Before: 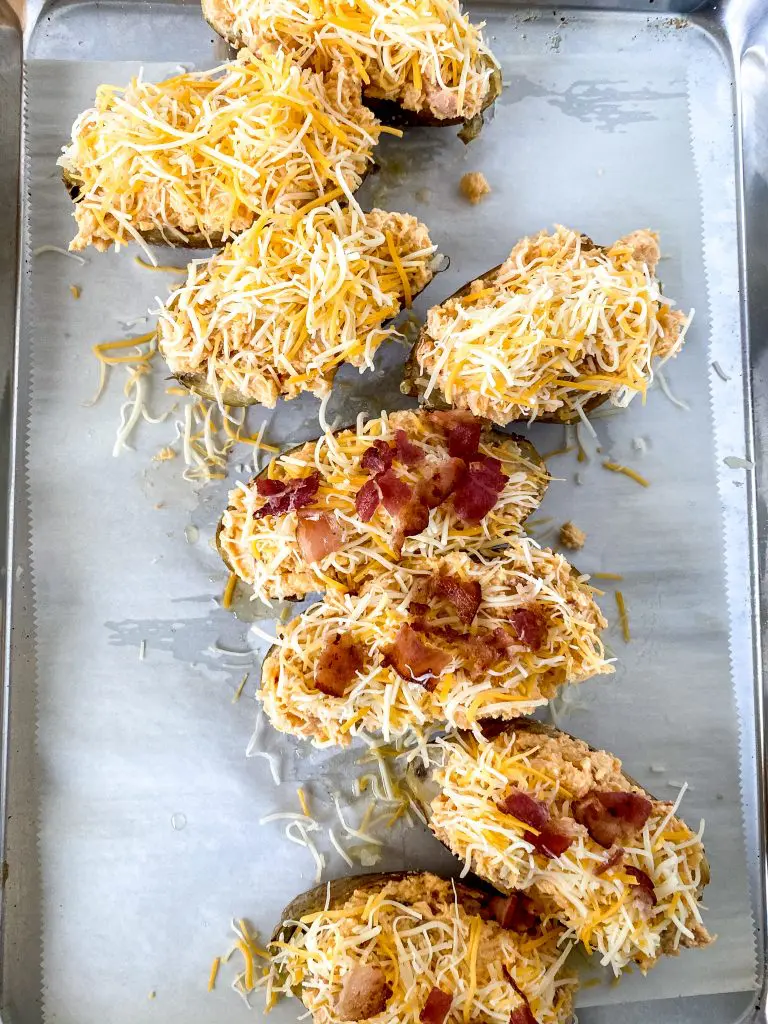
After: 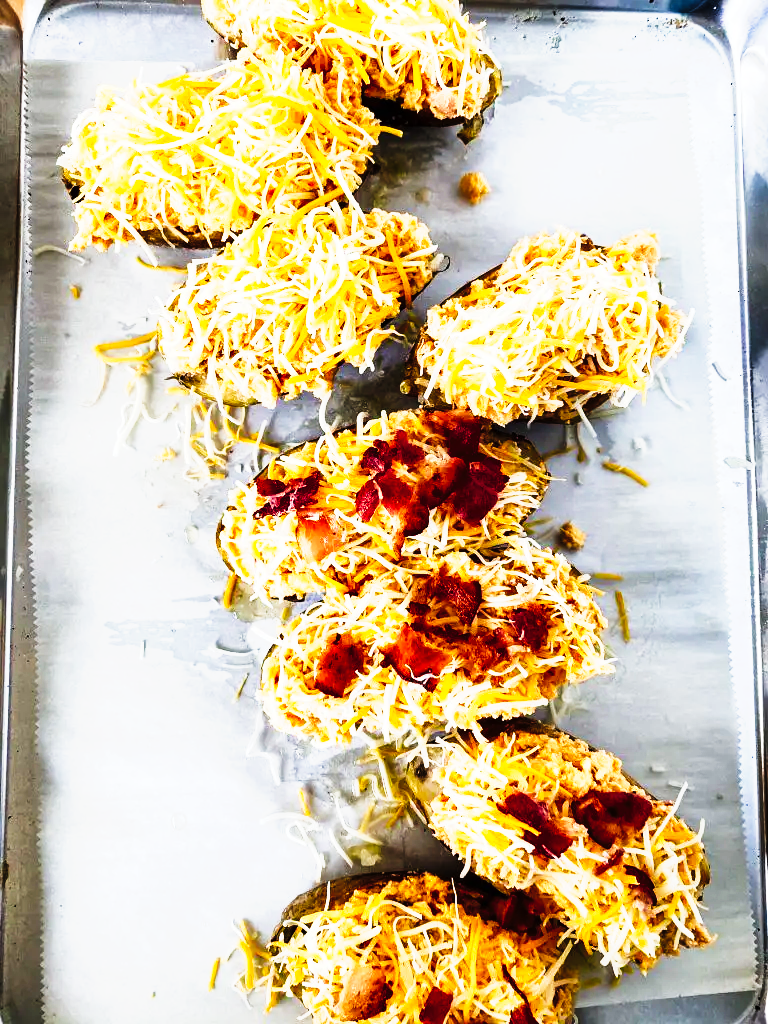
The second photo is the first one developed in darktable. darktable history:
shadows and highlights: shadows 25.03, highlights -25.44
tone curve: curves: ch0 [(0, 0) (0.003, 0.001) (0.011, 0.005) (0.025, 0.01) (0.044, 0.016) (0.069, 0.019) (0.1, 0.024) (0.136, 0.03) (0.177, 0.045) (0.224, 0.071) (0.277, 0.122) (0.335, 0.202) (0.399, 0.326) (0.468, 0.471) (0.543, 0.638) (0.623, 0.798) (0.709, 0.913) (0.801, 0.97) (0.898, 0.983) (1, 1)], preserve colors none
